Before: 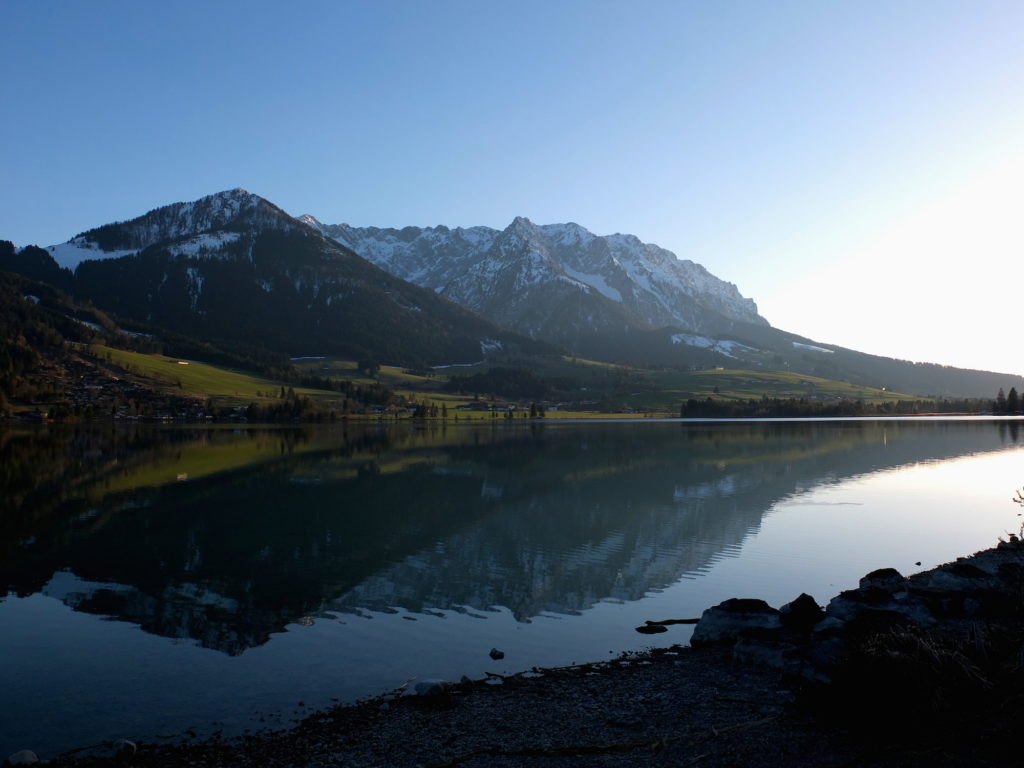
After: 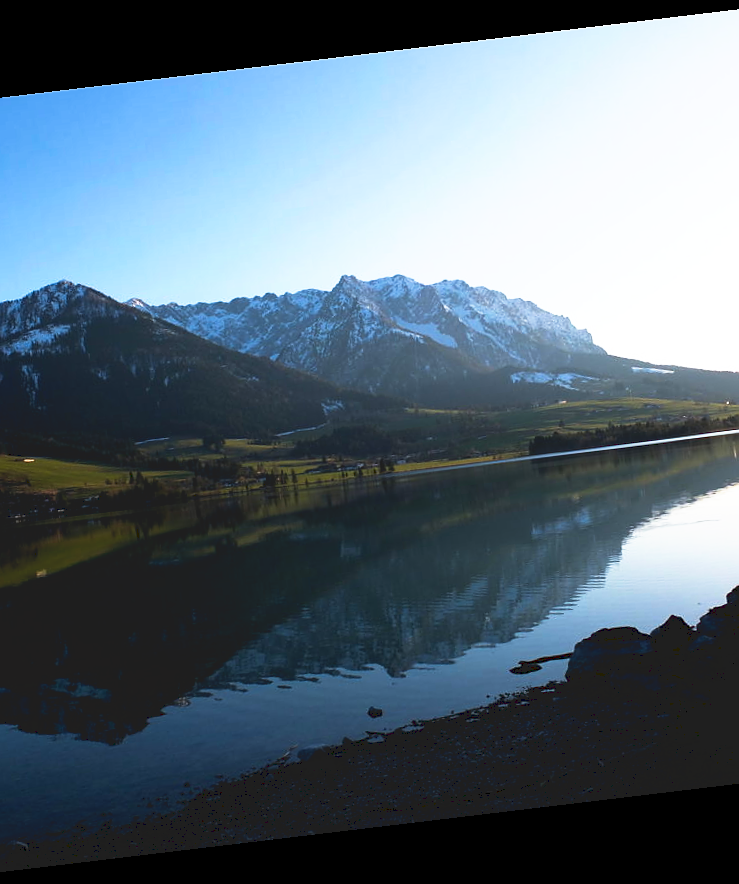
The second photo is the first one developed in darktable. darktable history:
sharpen: radius 1
contrast brightness saturation: contrast 0.04, saturation 0.07
crop and rotate: left 17.732%, right 15.423%
rotate and perspective: rotation -6.83°, automatic cropping off
tone curve: curves: ch0 [(0, 0) (0.003, 0.116) (0.011, 0.116) (0.025, 0.113) (0.044, 0.114) (0.069, 0.118) (0.1, 0.137) (0.136, 0.171) (0.177, 0.213) (0.224, 0.259) (0.277, 0.316) (0.335, 0.381) (0.399, 0.458) (0.468, 0.548) (0.543, 0.654) (0.623, 0.775) (0.709, 0.895) (0.801, 0.972) (0.898, 0.991) (1, 1)], preserve colors none
